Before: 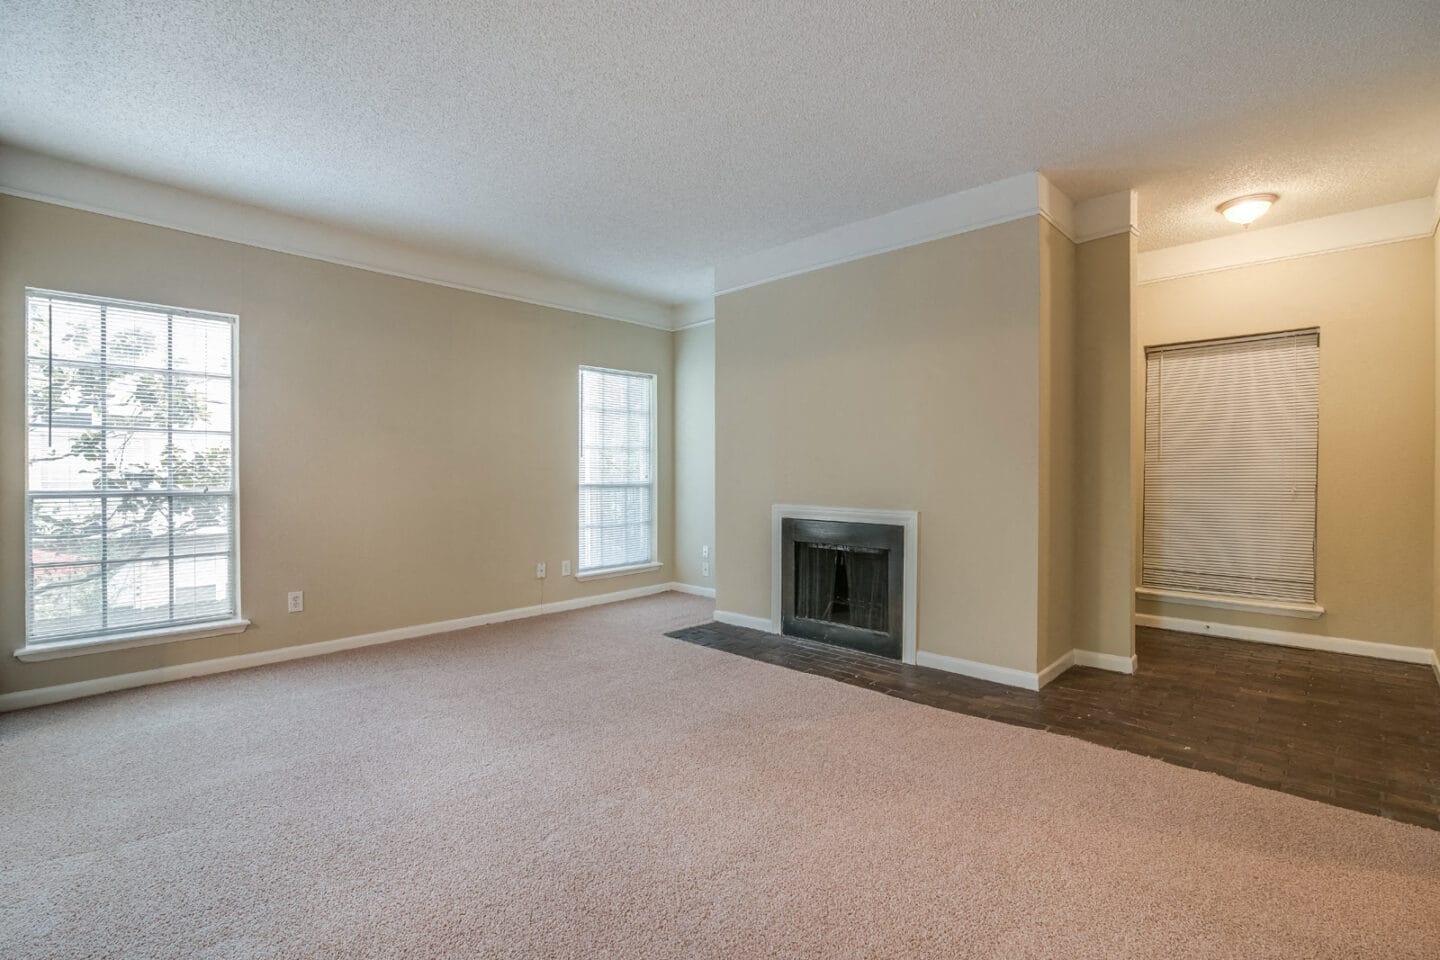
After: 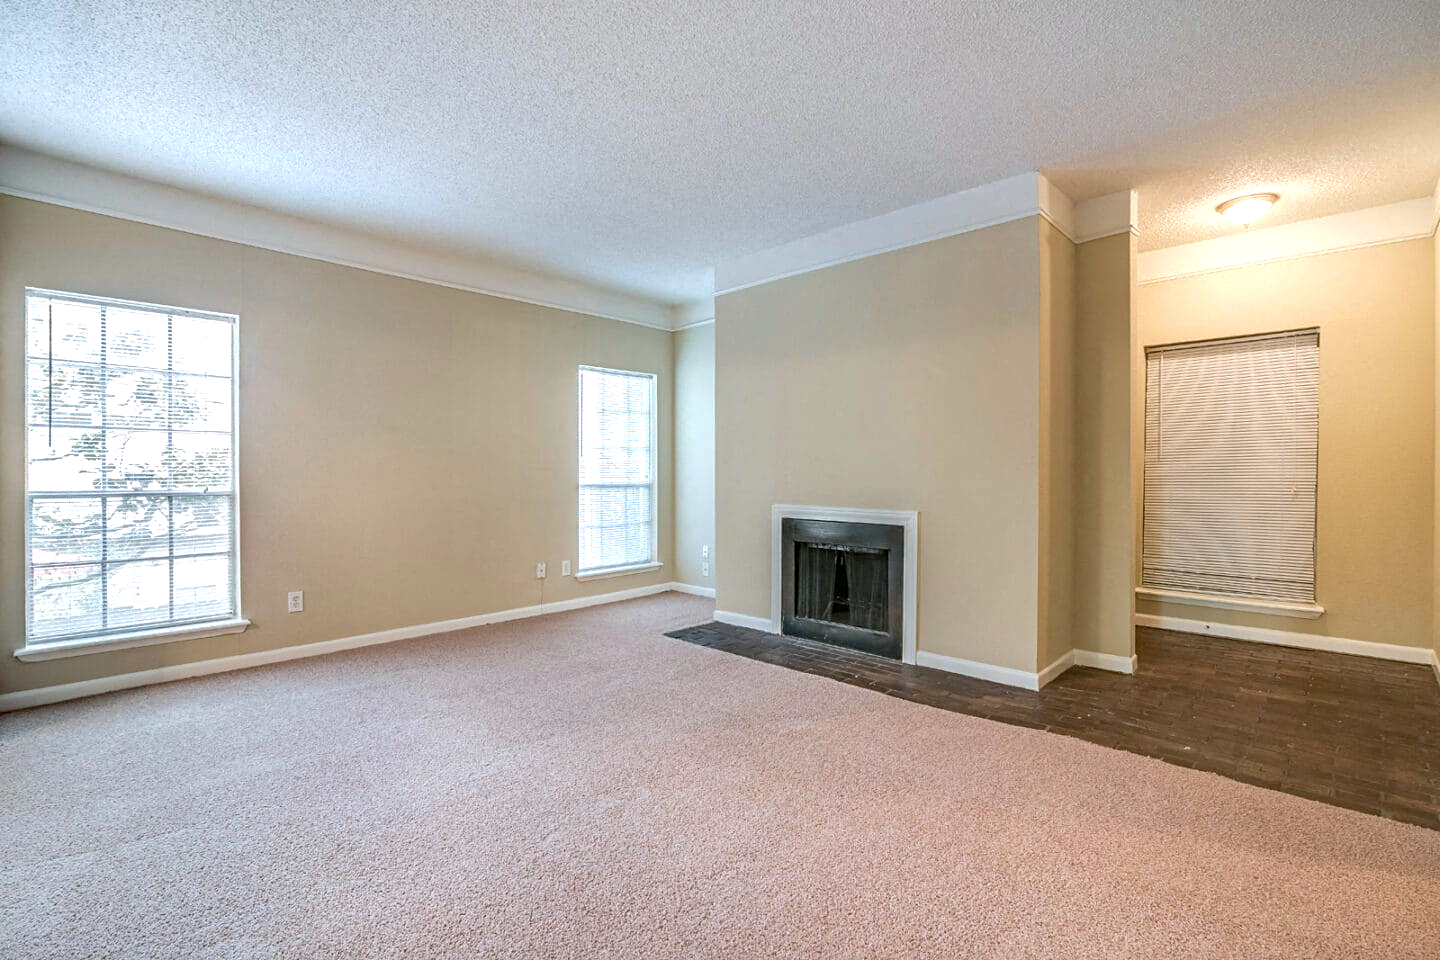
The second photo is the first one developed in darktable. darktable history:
sharpen: amount 0.217
color correction: highlights a* -0.089, highlights b* -5.22, shadows a* -0.137, shadows b* -0.13
exposure: black level correction 0.001, exposure 0.498 EV, compensate highlight preservation false
haze removal: compatibility mode true, adaptive false
